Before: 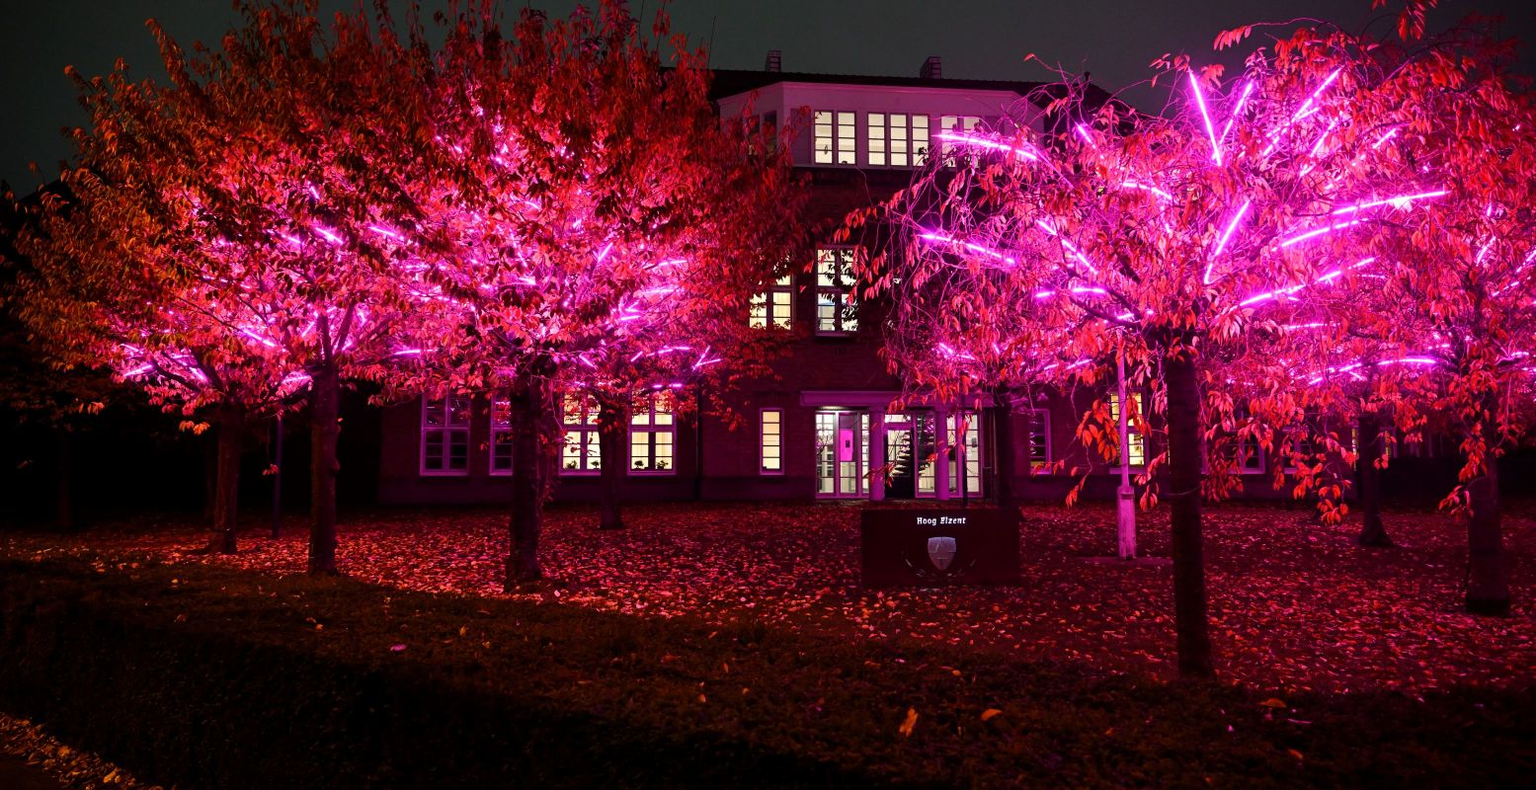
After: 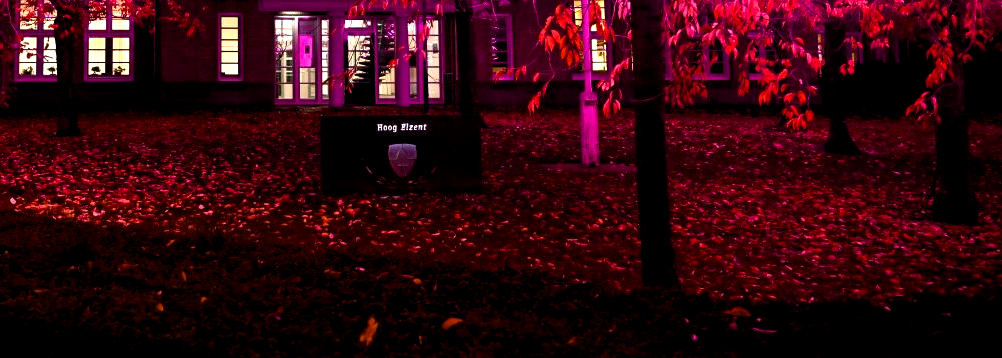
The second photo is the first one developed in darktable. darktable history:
crop and rotate: left 35.509%, top 50.238%, bottom 4.934%
color balance rgb: shadows lift › chroma 2%, shadows lift › hue 185.64°, power › luminance 1.48%, highlights gain › chroma 3%, highlights gain › hue 54.51°, global offset › luminance -0.4%, perceptual saturation grading › highlights -18.47%, perceptual saturation grading › mid-tones 6.62%, perceptual saturation grading › shadows 28.22%, perceptual brilliance grading › highlights 15.68%, perceptual brilliance grading › shadows -14.29%, global vibrance 25.96%, contrast 6.45%
